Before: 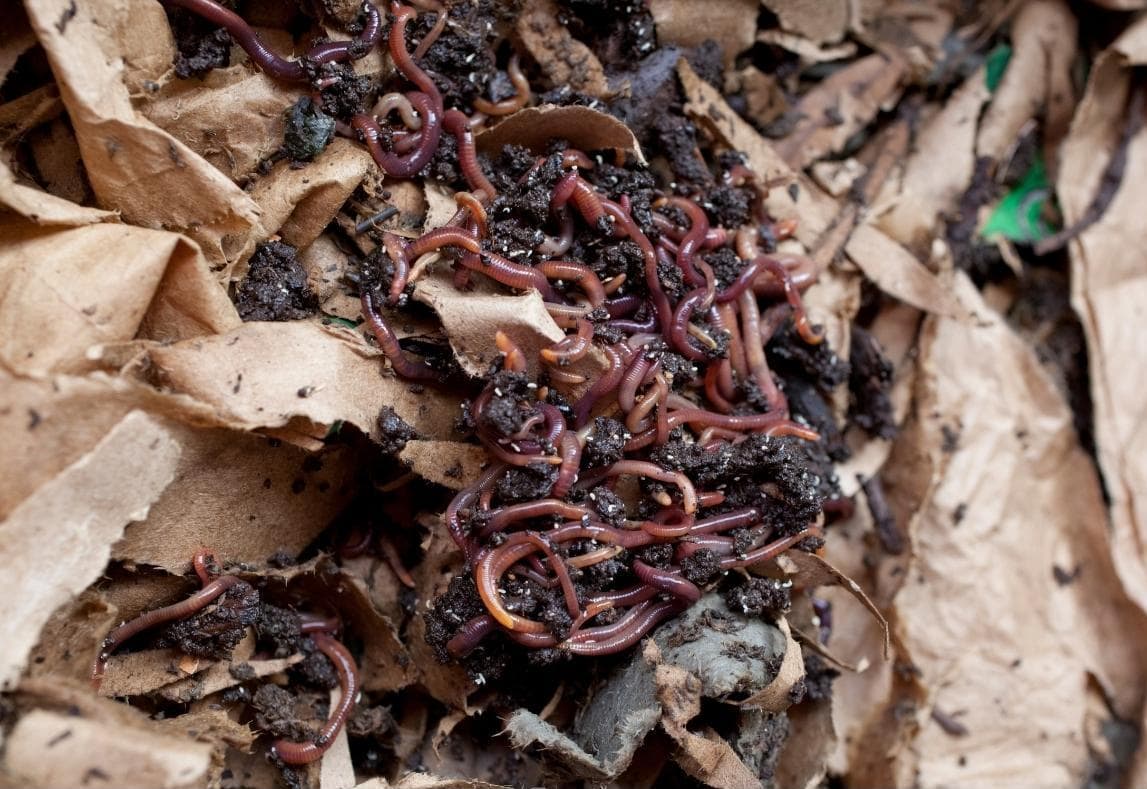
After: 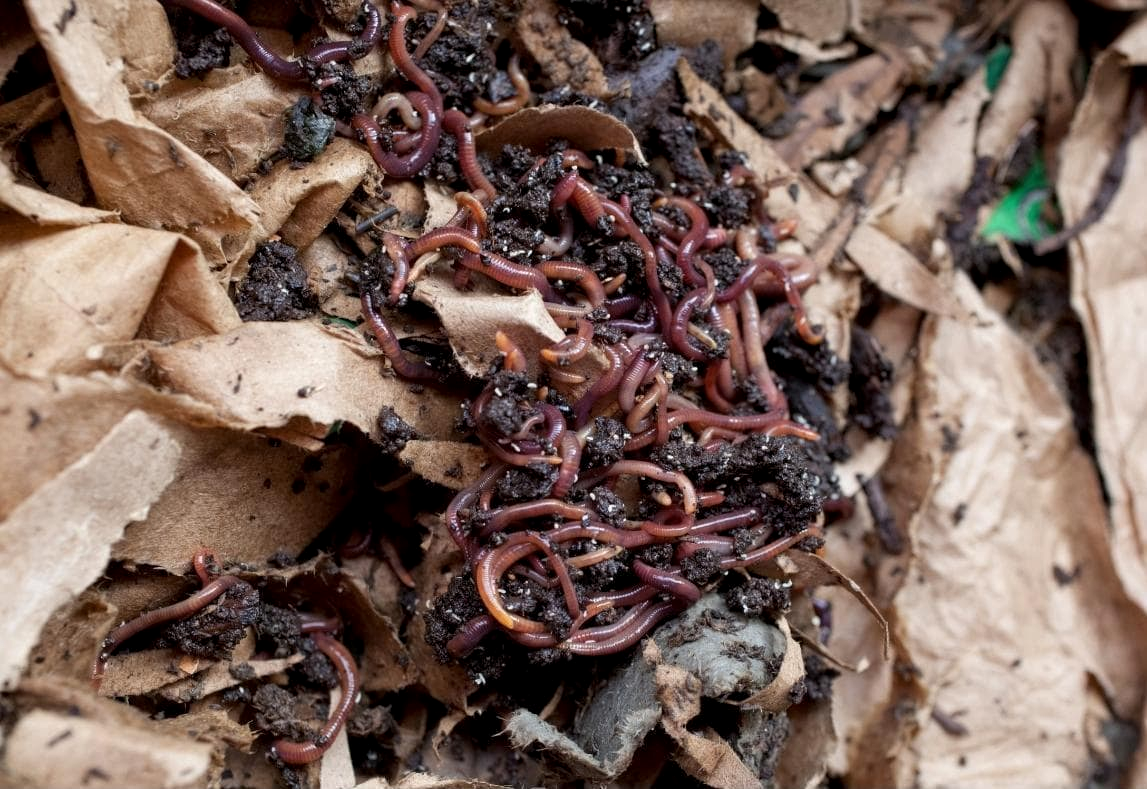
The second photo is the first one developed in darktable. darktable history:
local contrast: highlights 100%, shadows 100%, detail 120%, midtone range 0.2
white balance: emerald 1
